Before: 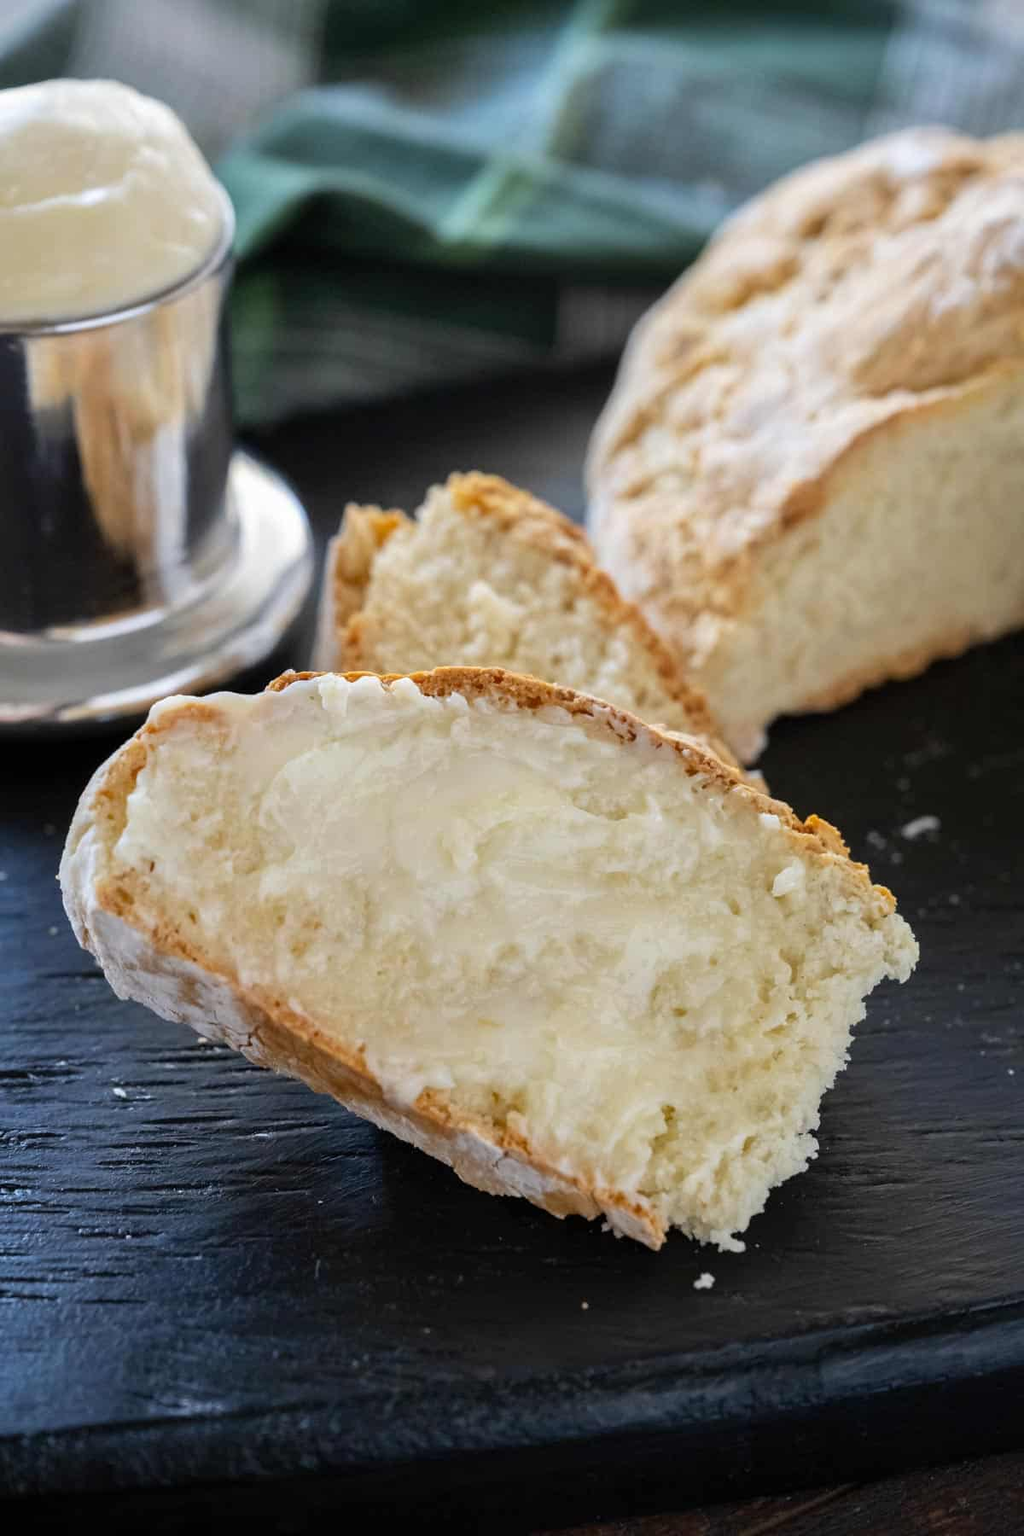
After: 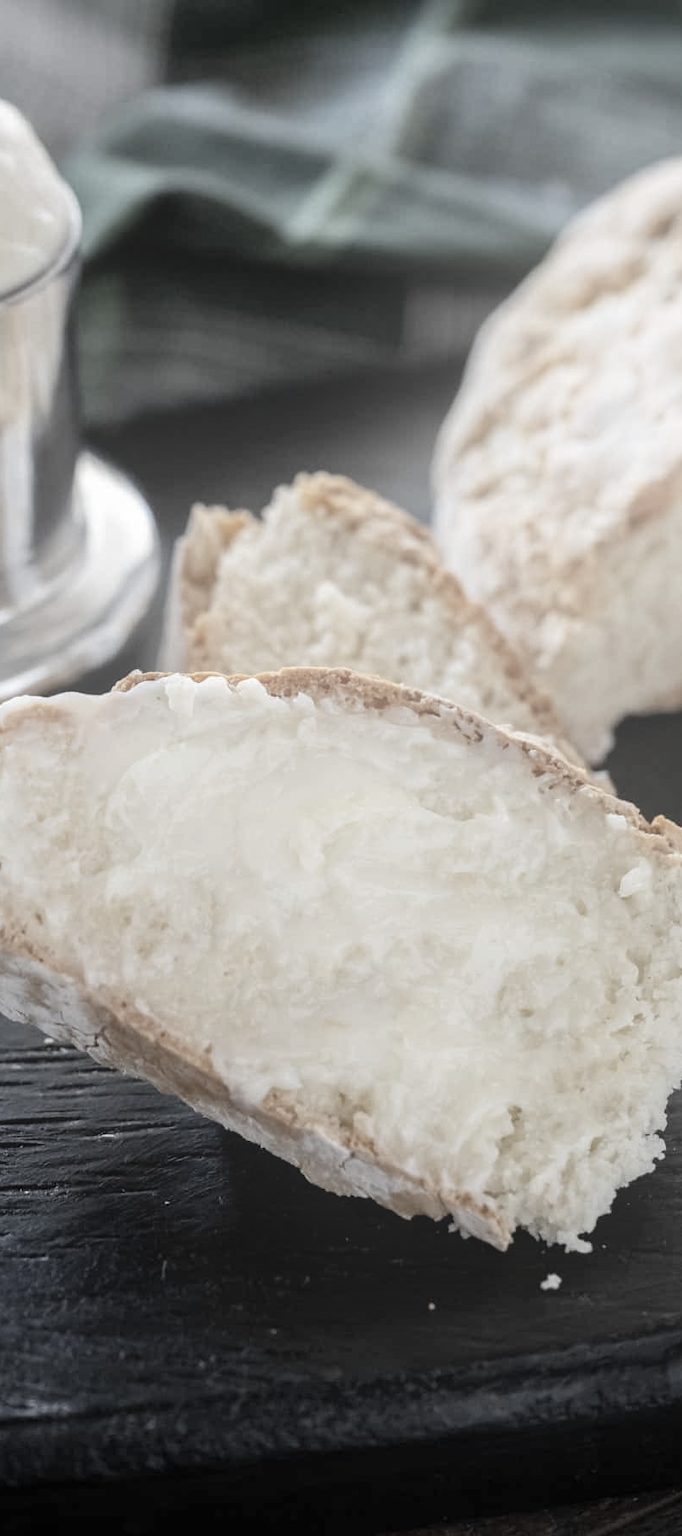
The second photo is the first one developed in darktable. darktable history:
bloom: size 40%
crop and rotate: left 15.055%, right 18.278%
color zones: curves: ch1 [(0, 0.153) (0.143, 0.15) (0.286, 0.151) (0.429, 0.152) (0.571, 0.152) (0.714, 0.151) (0.857, 0.151) (1, 0.153)]
